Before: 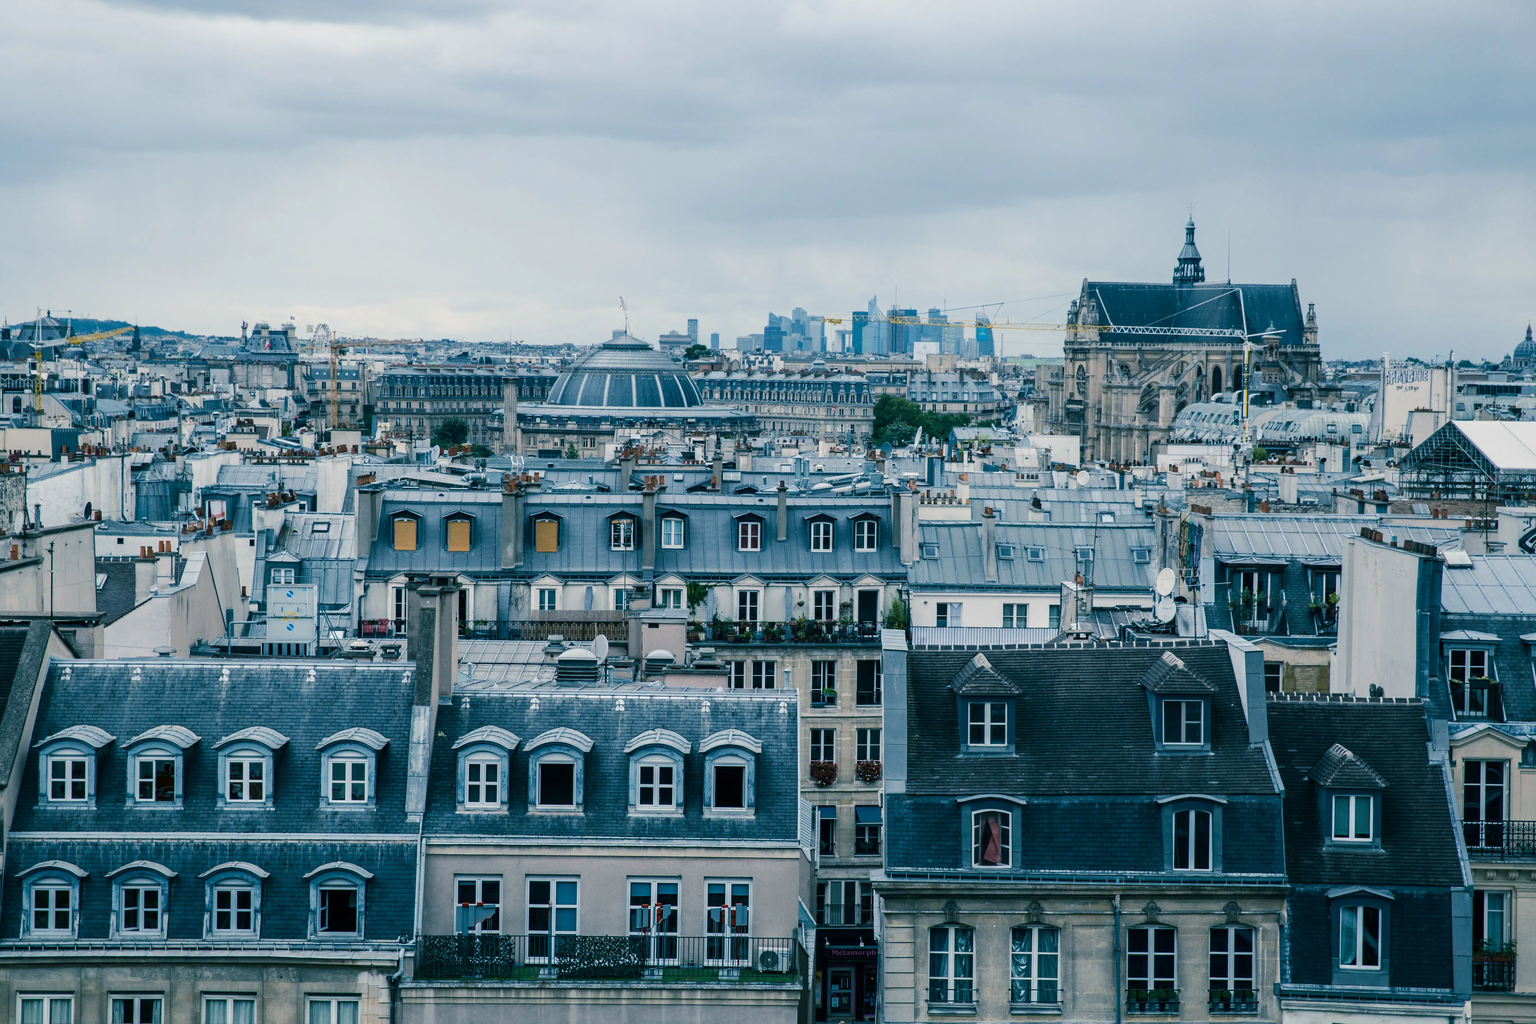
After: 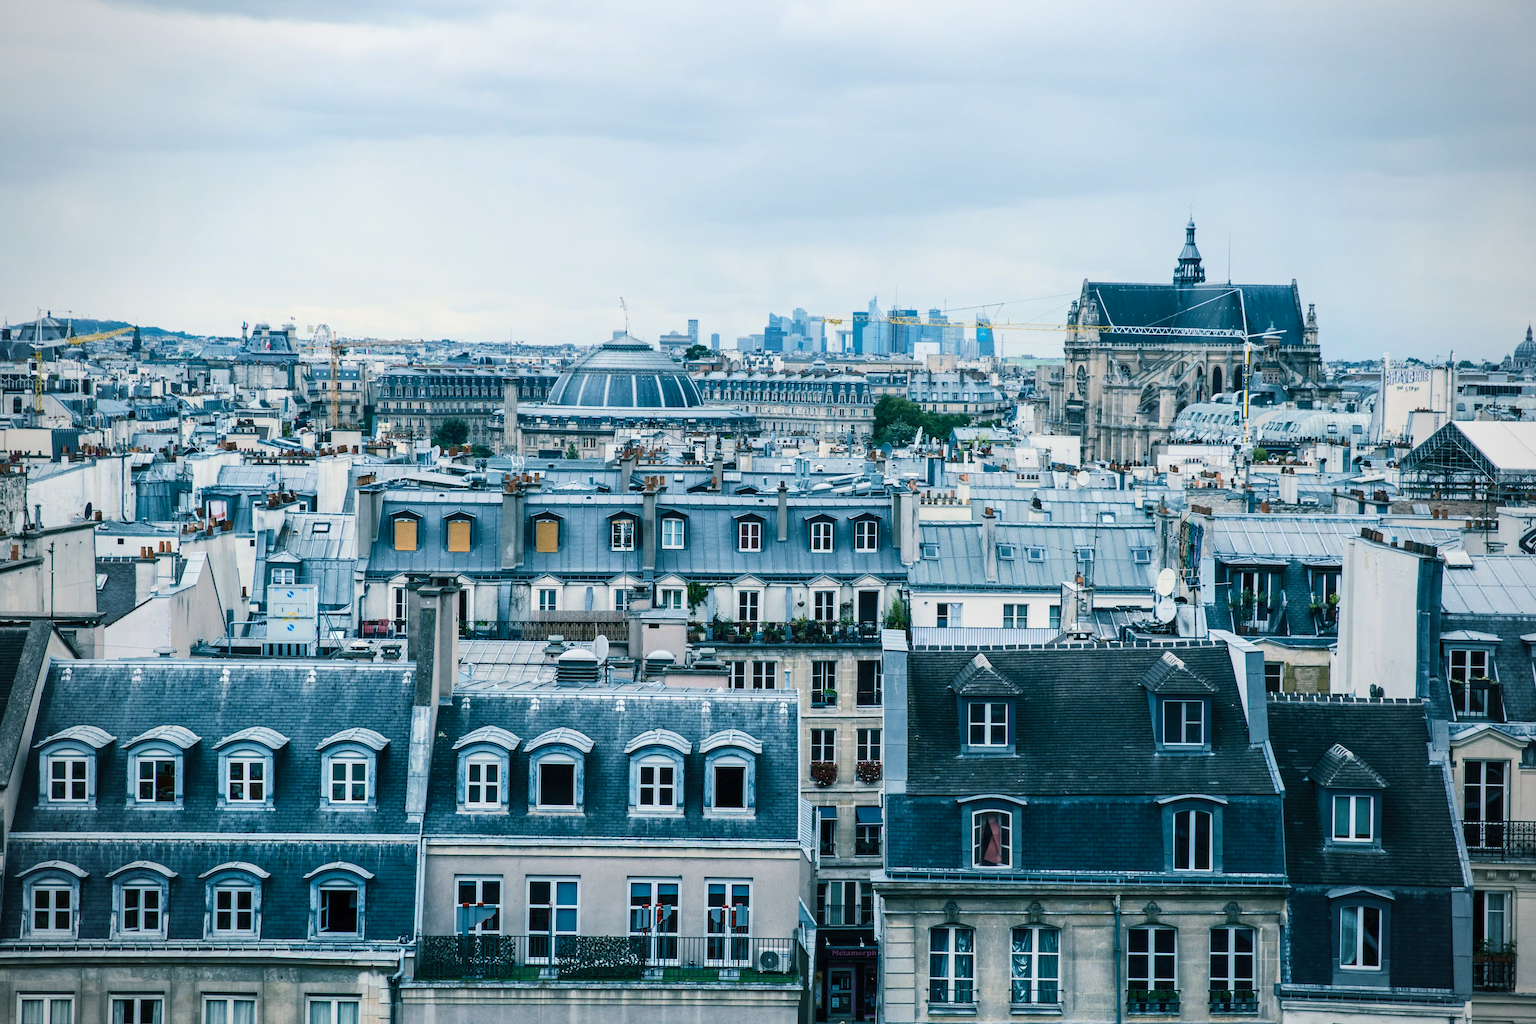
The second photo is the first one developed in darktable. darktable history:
local contrast: mode bilateral grid, contrast 10, coarseness 25, detail 110%, midtone range 0.2
vignetting: fall-off radius 63.6%
contrast brightness saturation: contrast 0.2, brightness 0.15, saturation 0.14
